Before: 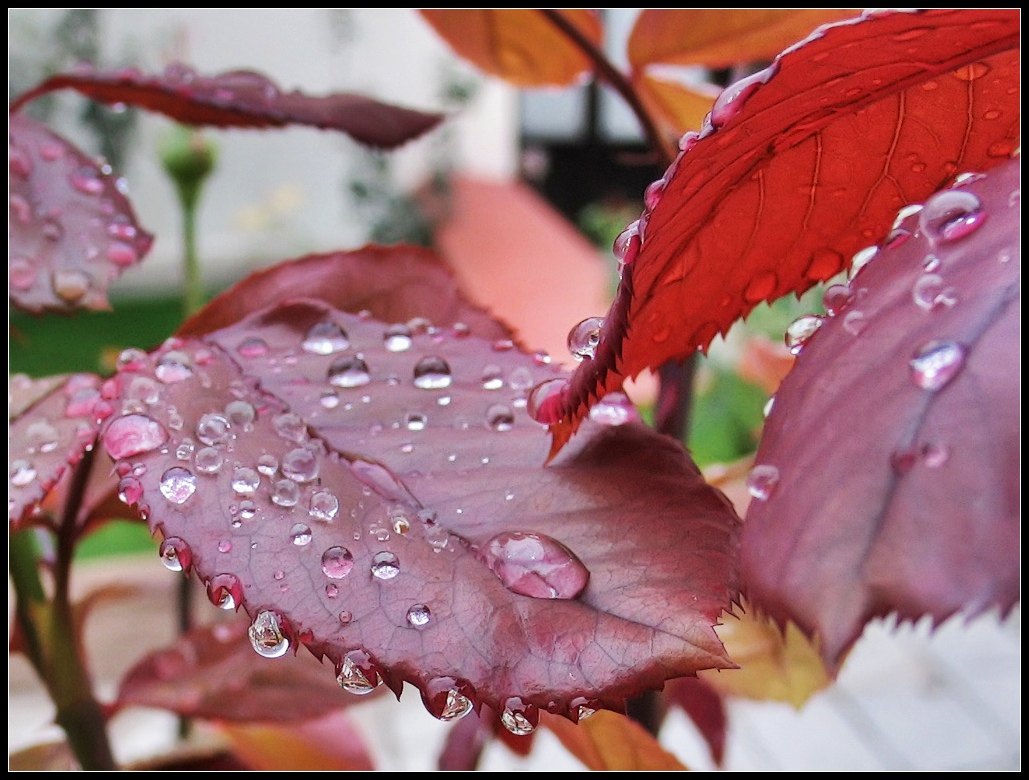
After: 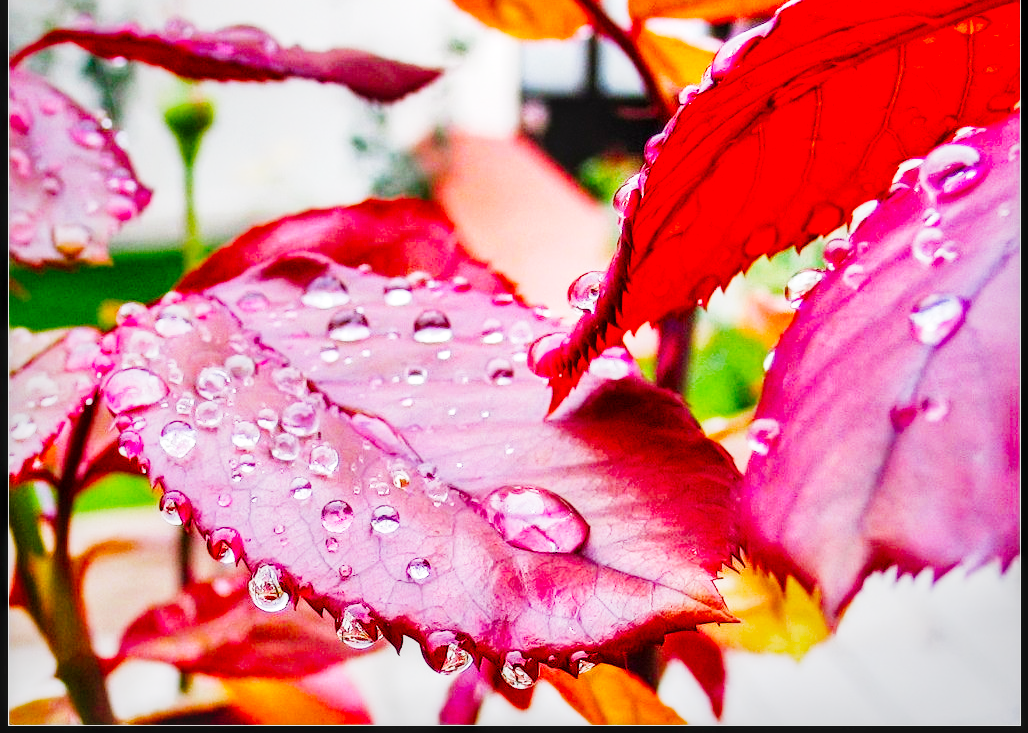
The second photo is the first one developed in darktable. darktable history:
crop and rotate: top 6.016%
base curve: curves: ch0 [(0, 0) (0, 0.001) (0.001, 0.001) (0.004, 0.002) (0.007, 0.004) (0.015, 0.013) (0.033, 0.045) (0.052, 0.096) (0.075, 0.17) (0.099, 0.241) (0.163, 0.42) (0.219, 0.55) (0.259, 0.616) (0.327, 0.722) (0.365, 0.765) (0.522, 0.873) (0.547, 0.881) (0.689, 0.919) (0.826, 0.952) (1, 1)], preserve colors none
local contrast: on, module defaults
exposure: exposure -0.014 EV, compensate exposure bias true, compensate highlight preservation false
color balance rgb: highlights gain › chroma 0.151%, highlights gain › hue 329.99°, linear chroma grading › shadows 10.523%, linear chroma grading › highlights 10.455%, linear chroma grading › global chroma 14.665%, linear chroma grading › mid-tones 14.859%, perceptual saturation grading › global saturation 20%, perceptual saturation grading › highlights -25.355%, perceptual saturation grading › shadows 50.259%
